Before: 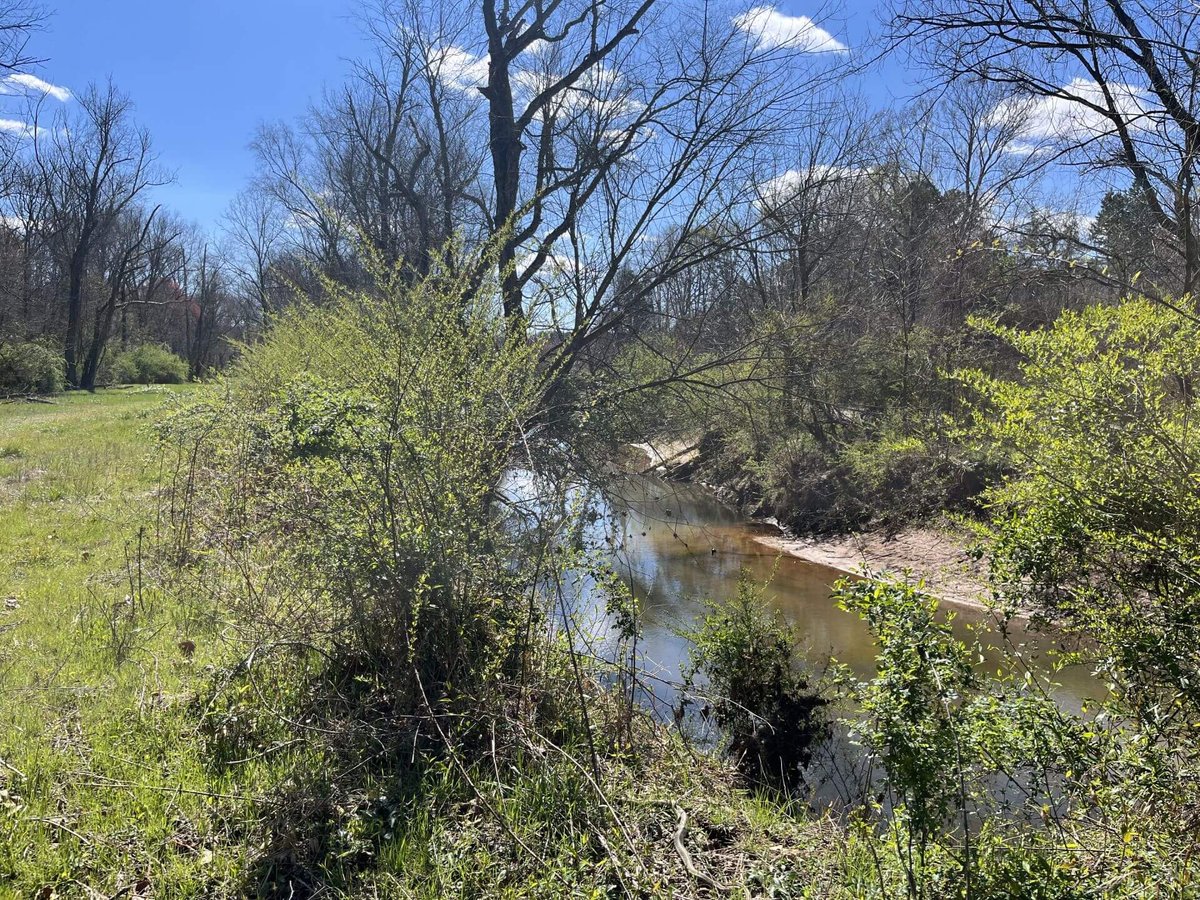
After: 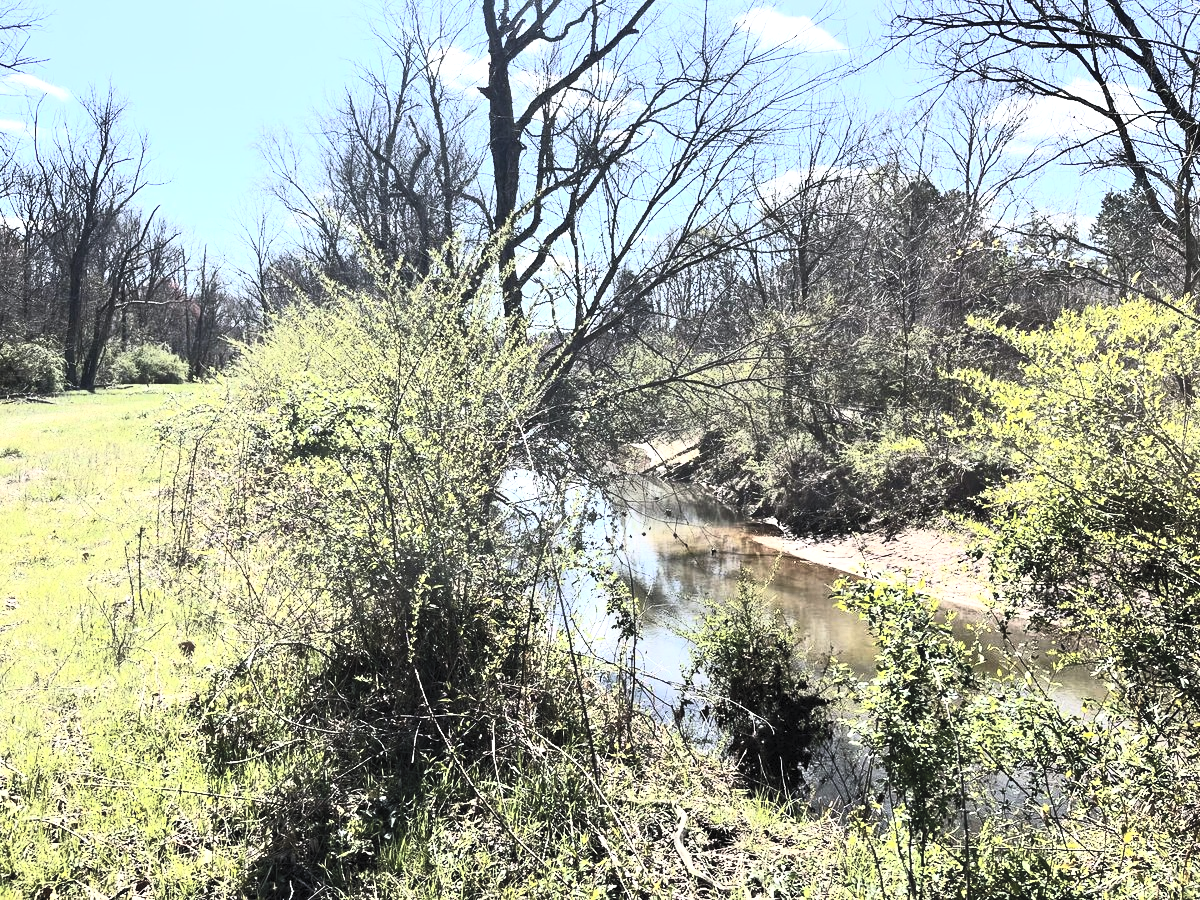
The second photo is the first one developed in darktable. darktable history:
tone equalizer: -8 EV -1.08 EV, -7 EV -1.01 EV, -6 EV -0.867 EV, -5 EV -0.578 EV, -3 EV 0.578 EV, -2 EV 0.867 EV, -1 EV 1.01 EV, +0 EV 1.08 EV, edges refinement/feathering 500, mask exposure compensation -1.57 EV, preserve details no
contrast brightness saturation: contrast 0.43, brightness 0.56, saturation -0.19
